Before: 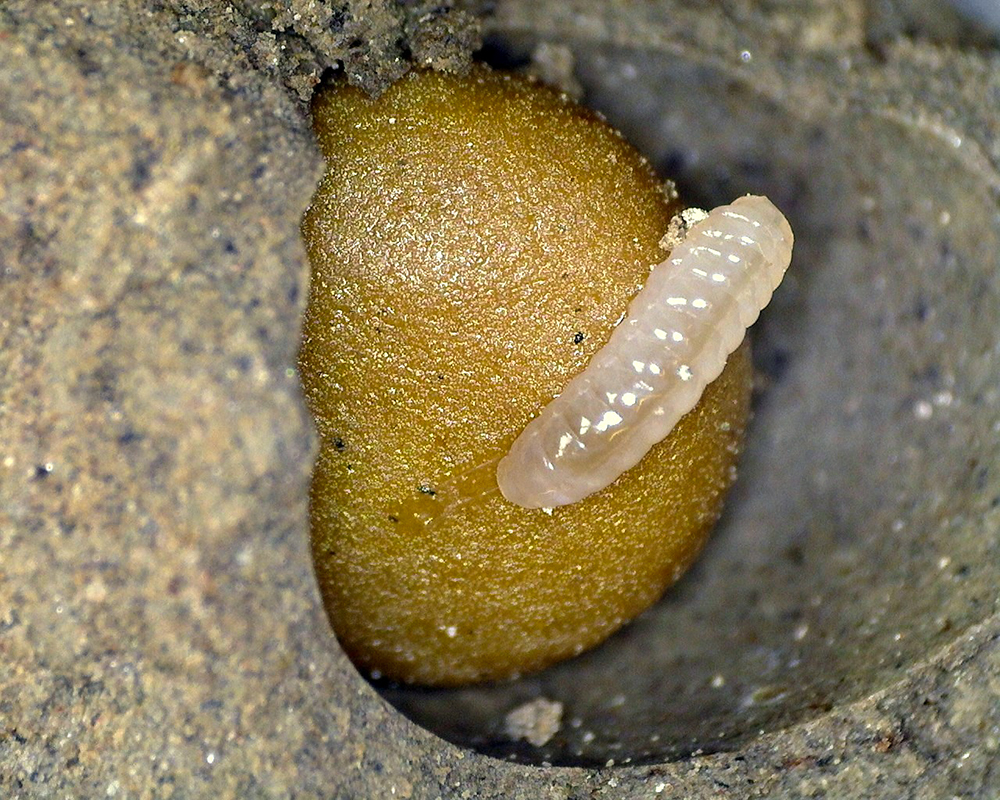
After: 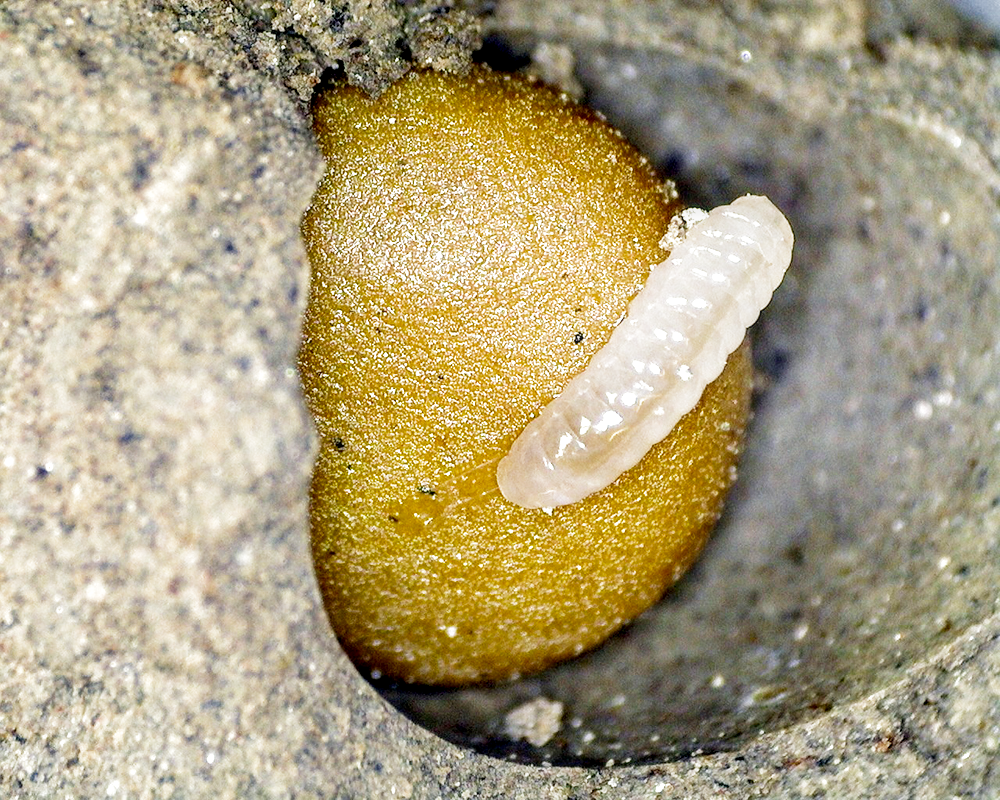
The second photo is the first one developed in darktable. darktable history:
filmic rgb: middle gray luminance 9.23%, black relative exposure -10.55 EV, white relative exposure 3.45 EV, threshold 6 EV, target black luminance 0%, hardness 5.98, latitude 59.69%, contrast 1.087, highlights saturation mix 5%, shadows ↔ highlights balance 29.23%, add noise in highlights 0, preserve chrominance no, color science v3 (2019), use custom middle-gray values true, iterations of high-quality reconstruction 0, contrast in highlights soft, enable highlight reconstruction true
local contrast: on, module defaults
